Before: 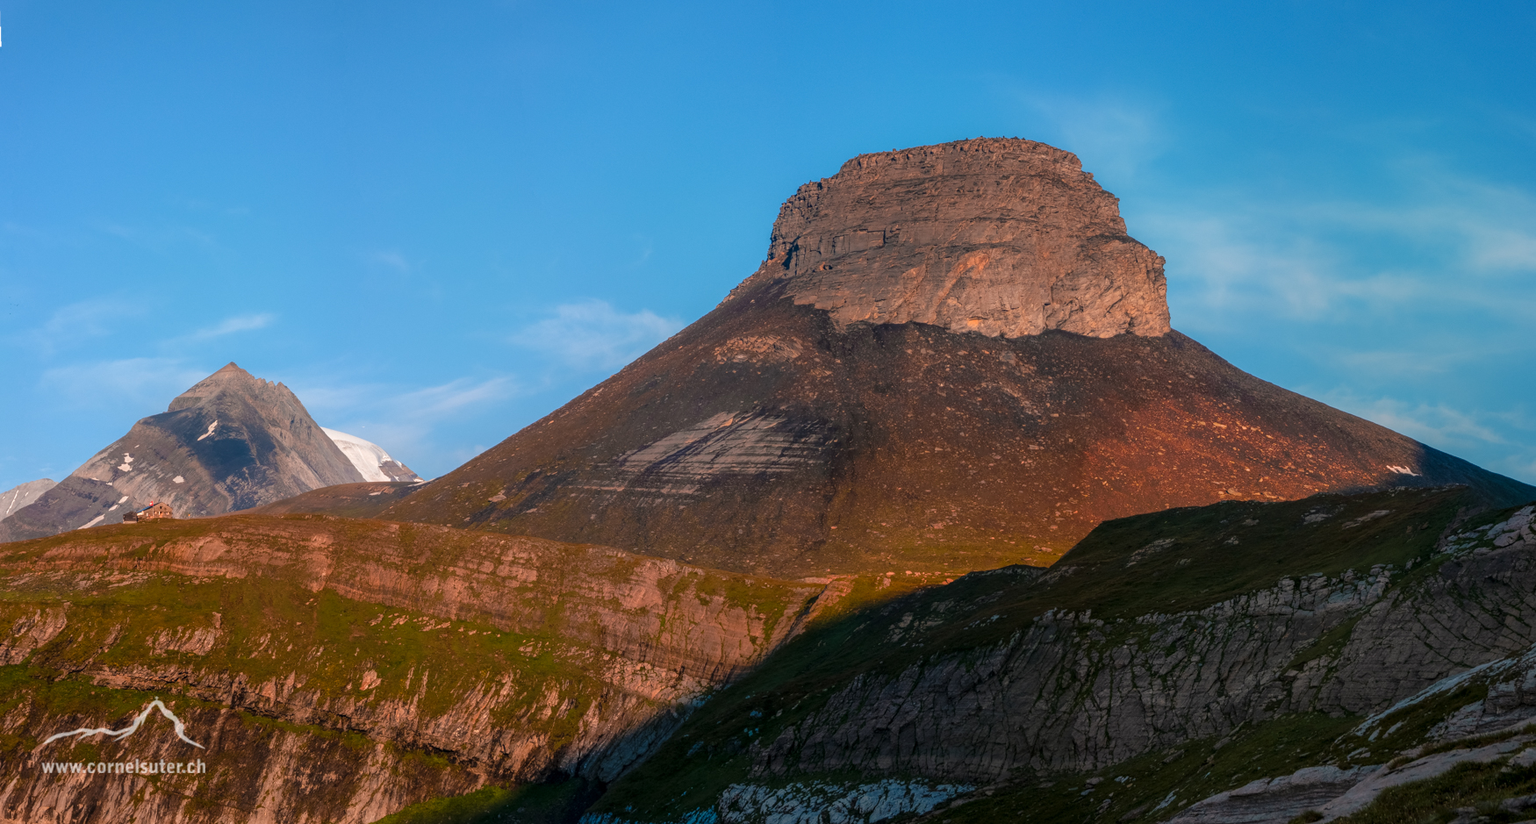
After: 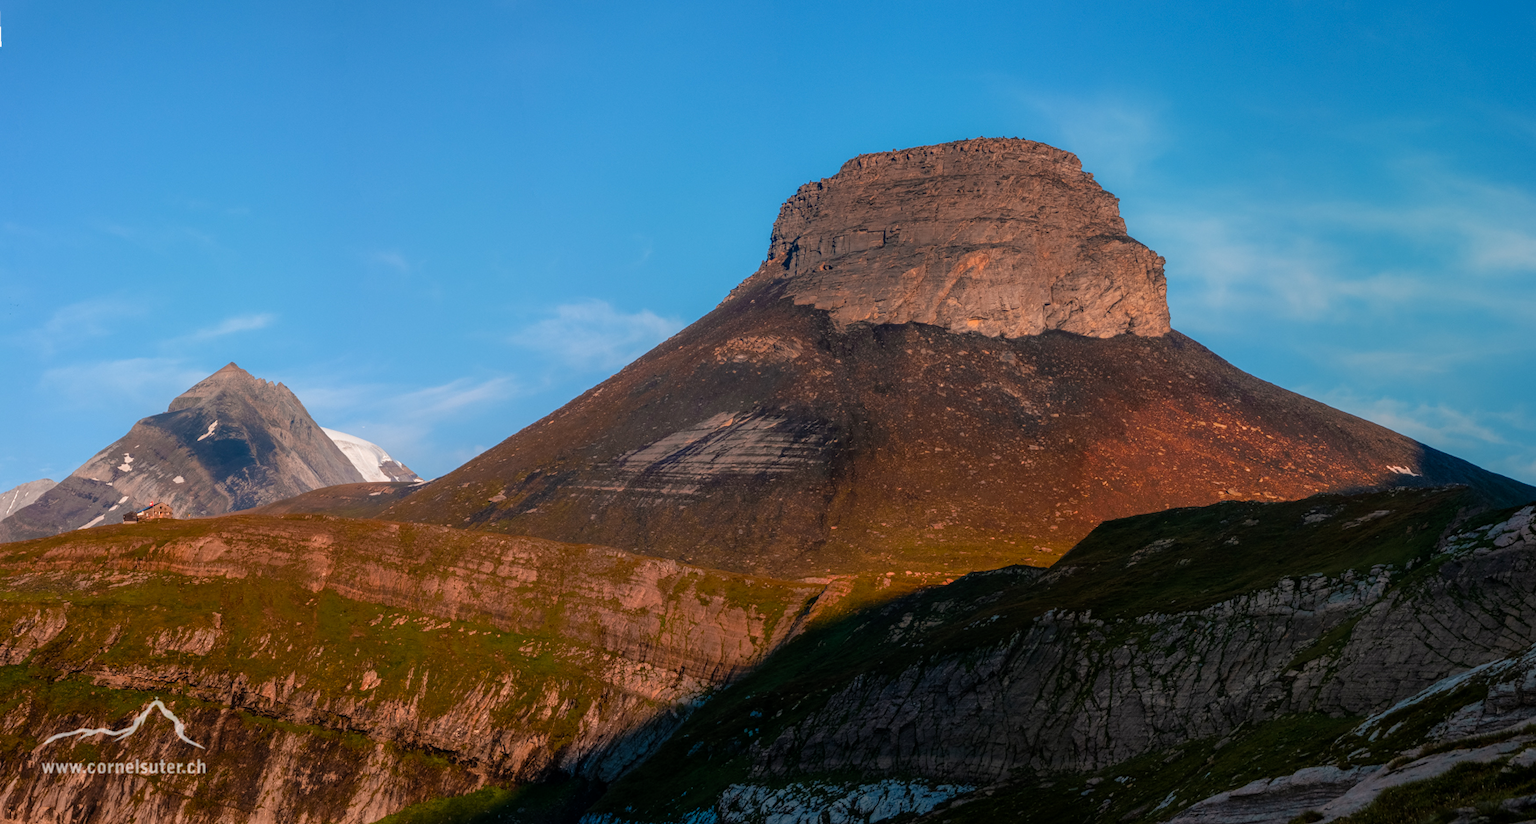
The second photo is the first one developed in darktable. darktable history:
tone curve: curves: ch0 [(0, 0) (0.059, 0.027) (0.162, 0.125) (0.304, 0.279) (0.547, 0.532) (0.828, 0.815) (1, 0.983)]; ch1 [(0, 0) (0.23, 0.166) (0.34, 0.298) (0.371, 0.334) (0.435, 0.408) (0.477, 0.469) (0.499, 0.498) (0.529, 0.544) (0.559, 0.587) (0.743, 0.798) (1, 1)]; ch2 [(0, 0) (0.431, 0.414) (0.498, 0.503) (0.524, 0.531) (0.568, 0.567) (0.6, 0.597) (0.643, 0.631) (0.74, 0.721) (1, 1)], preserve colors none
